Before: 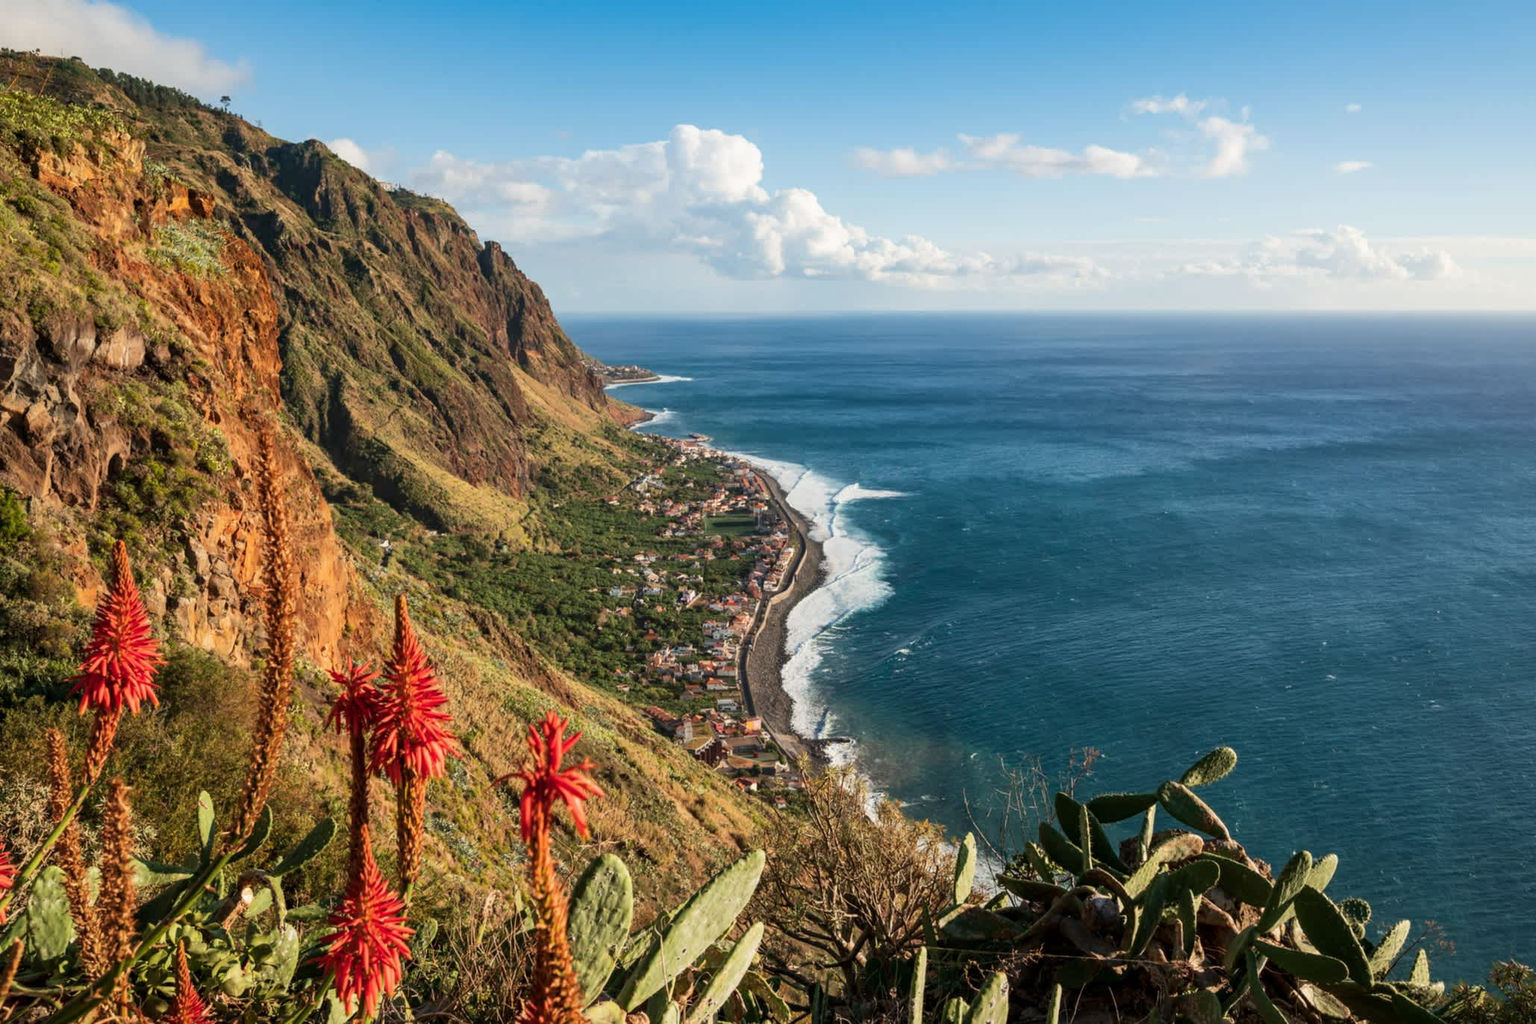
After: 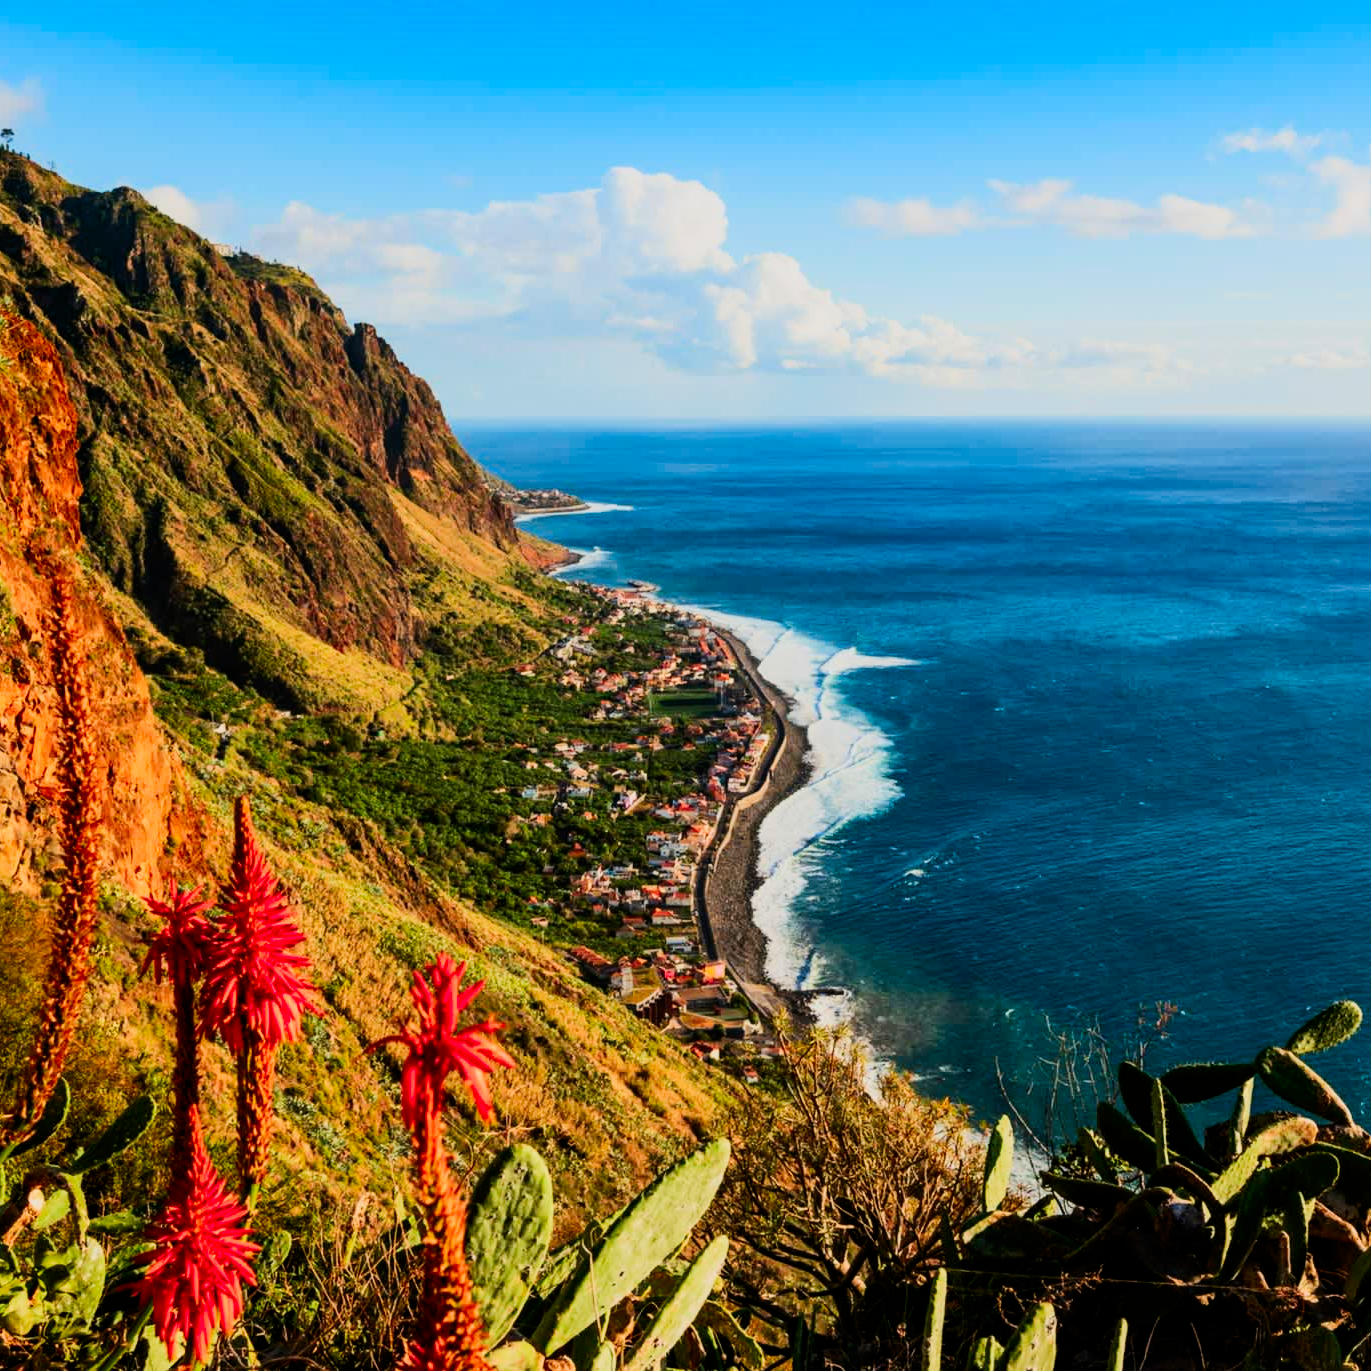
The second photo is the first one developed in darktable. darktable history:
crop and rotate: left 14.381%, right 18.961%
filmic rgb: black relative exposure -7.25 EV, white relative exposure 5.08 EV, hardness 3.21, color science v4 (2020)
contrast brightness saturation: contrast 0.263, brightness 0.022, saturation 0.857
